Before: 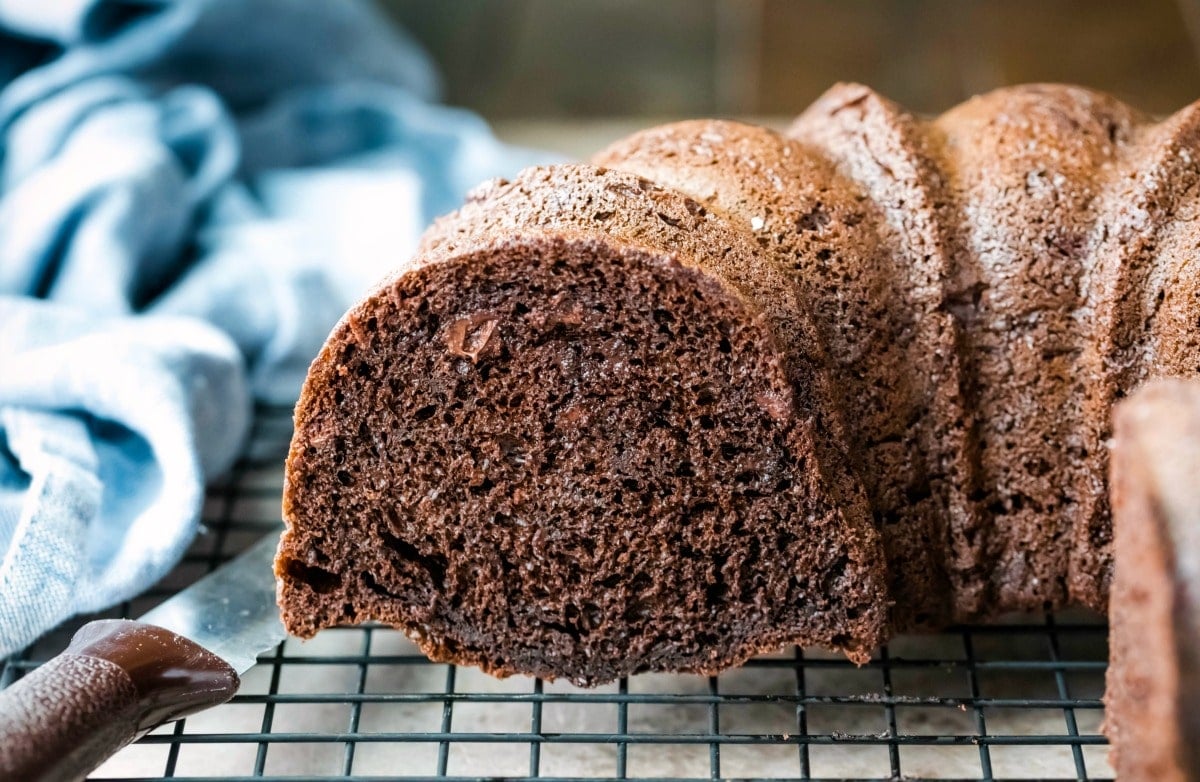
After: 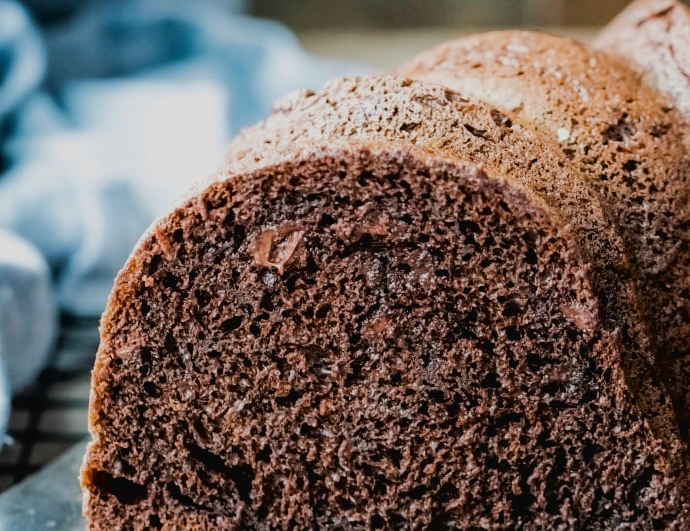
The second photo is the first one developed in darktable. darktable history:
crop: left 16.2%, top 11.502%, right 26.242%, bottom 20.553%
filmic rgb: black relative exposure -7.65 EV, white relative exposure 4.56 EV, hardness 3.61
tone curve: curves: ch0 [(0, 0.021) (0.059, 0.053) (0.197, 0.191) (0.32, 0.311) (0.495, 0.505) (0.725, 0.731) (0.89, 0.919) (1, 1)]; ch1 [(0, 0) (0.094, 0.081) (0.285, 0.299) (0.401, 0.424) (0.453, 0.439) (0.495, 0.496) (0.54, 0.55) (0.615, 0.637) (0.657, 0.683) (1, 1)]; ch2 [(0, 0) (0.257, 0.217) (0.43, 0.421) (0.498, 0.507) (0.547, 0.539) (0.595, 0.56) (0.644, 0.599) (1, 1)], color space Lab, linked channels
